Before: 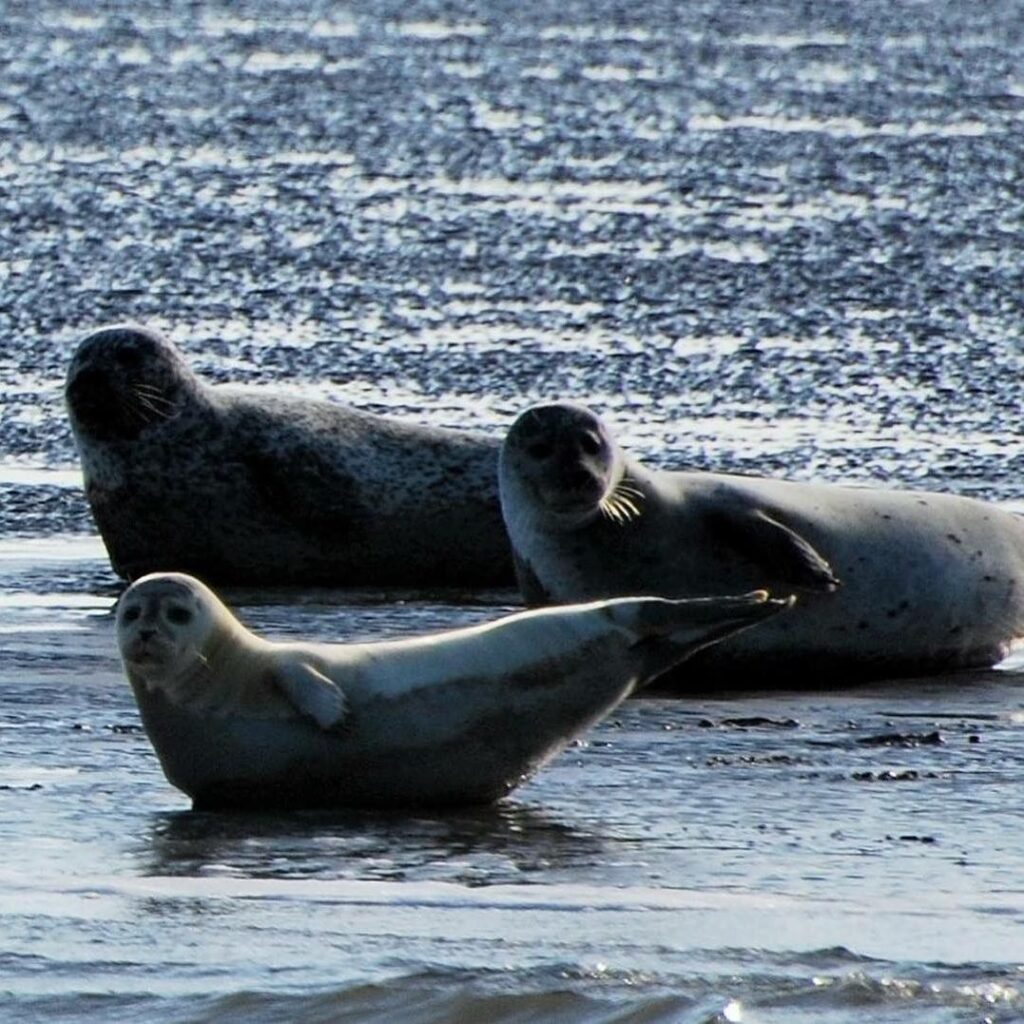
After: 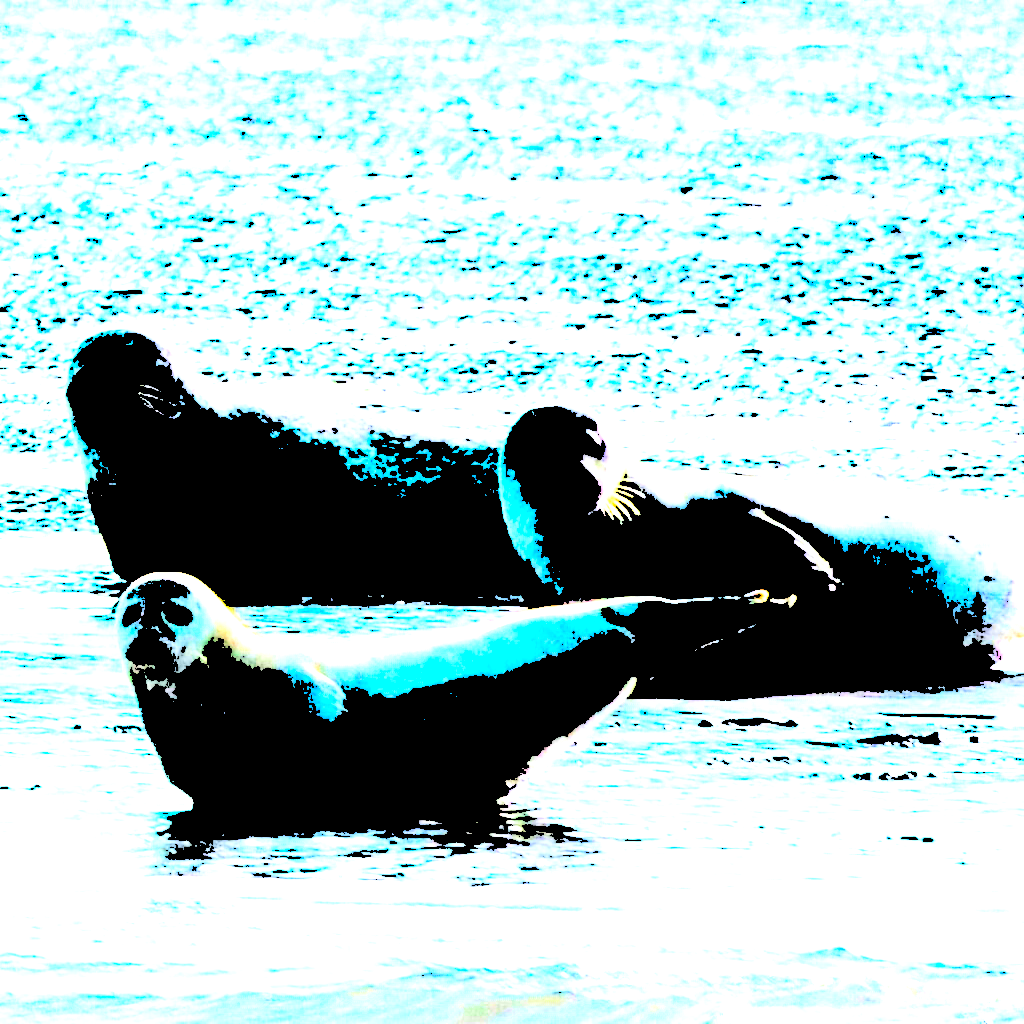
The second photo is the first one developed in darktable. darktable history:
levels: levels [0.246, 0.246, 0.506]
color balance rgb: perceptual saturation grading › global saturation 25%, global vibrance 20%
base curve: curves: ch0 [(0, 0) (0.007, 0.004) (0.027, 0.03) (0.046, 0.07) (0.207, 0.54) (0.442, 0.872) (0.673, 0.972) (1, 1)], preserve colors none
